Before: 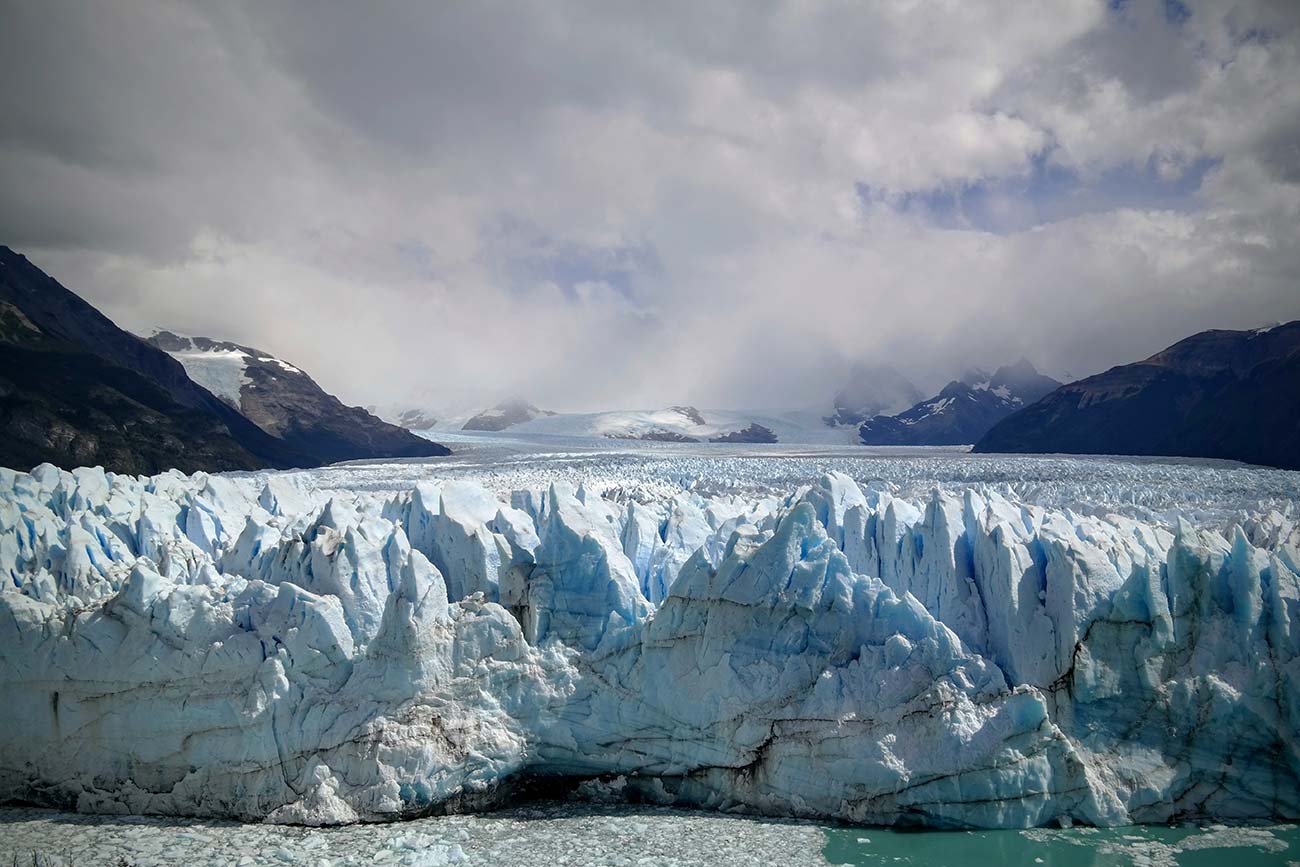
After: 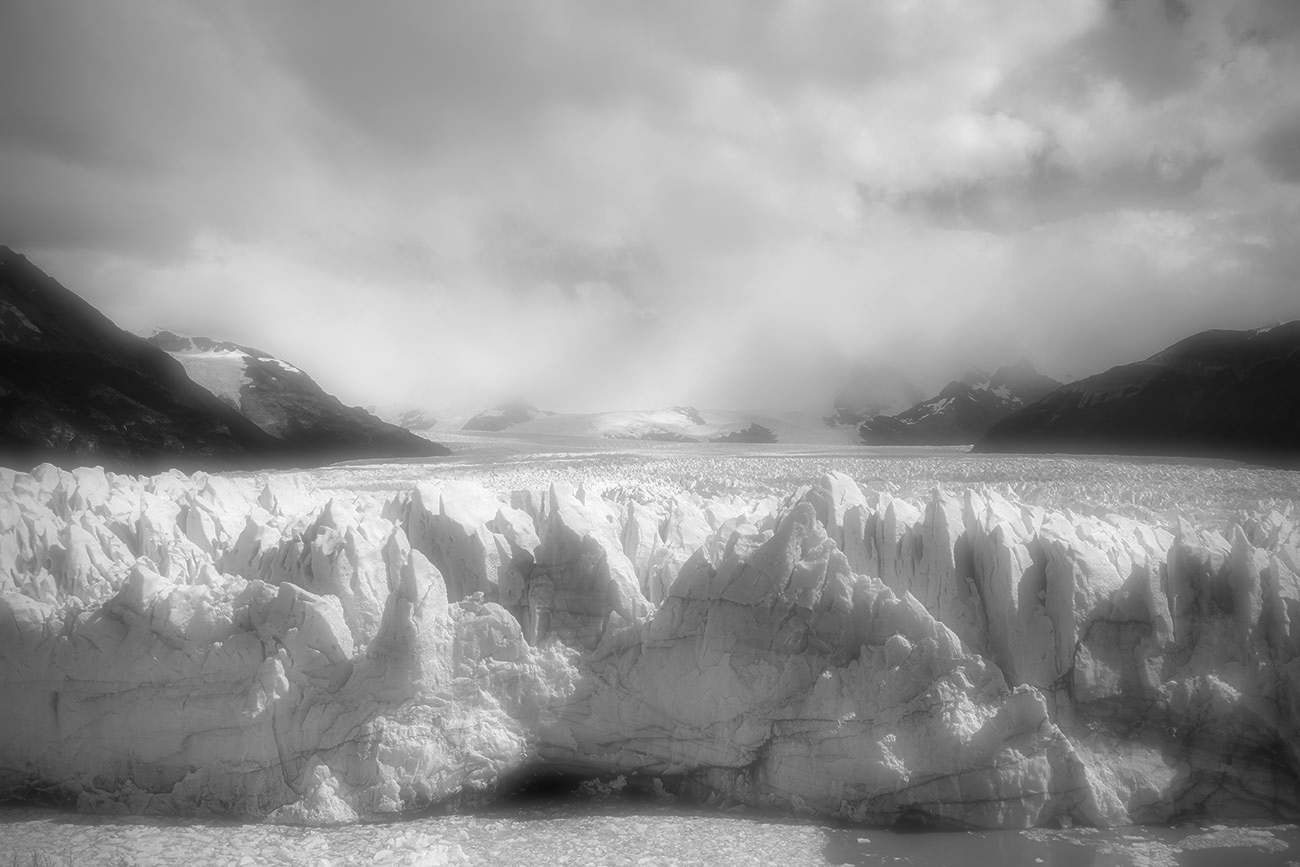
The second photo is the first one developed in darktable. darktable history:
soften: on, module defaults
monochrome: size 1
exposure: black level correction 0.001, exposure 0.191 EV, compensate highlight preservation false
